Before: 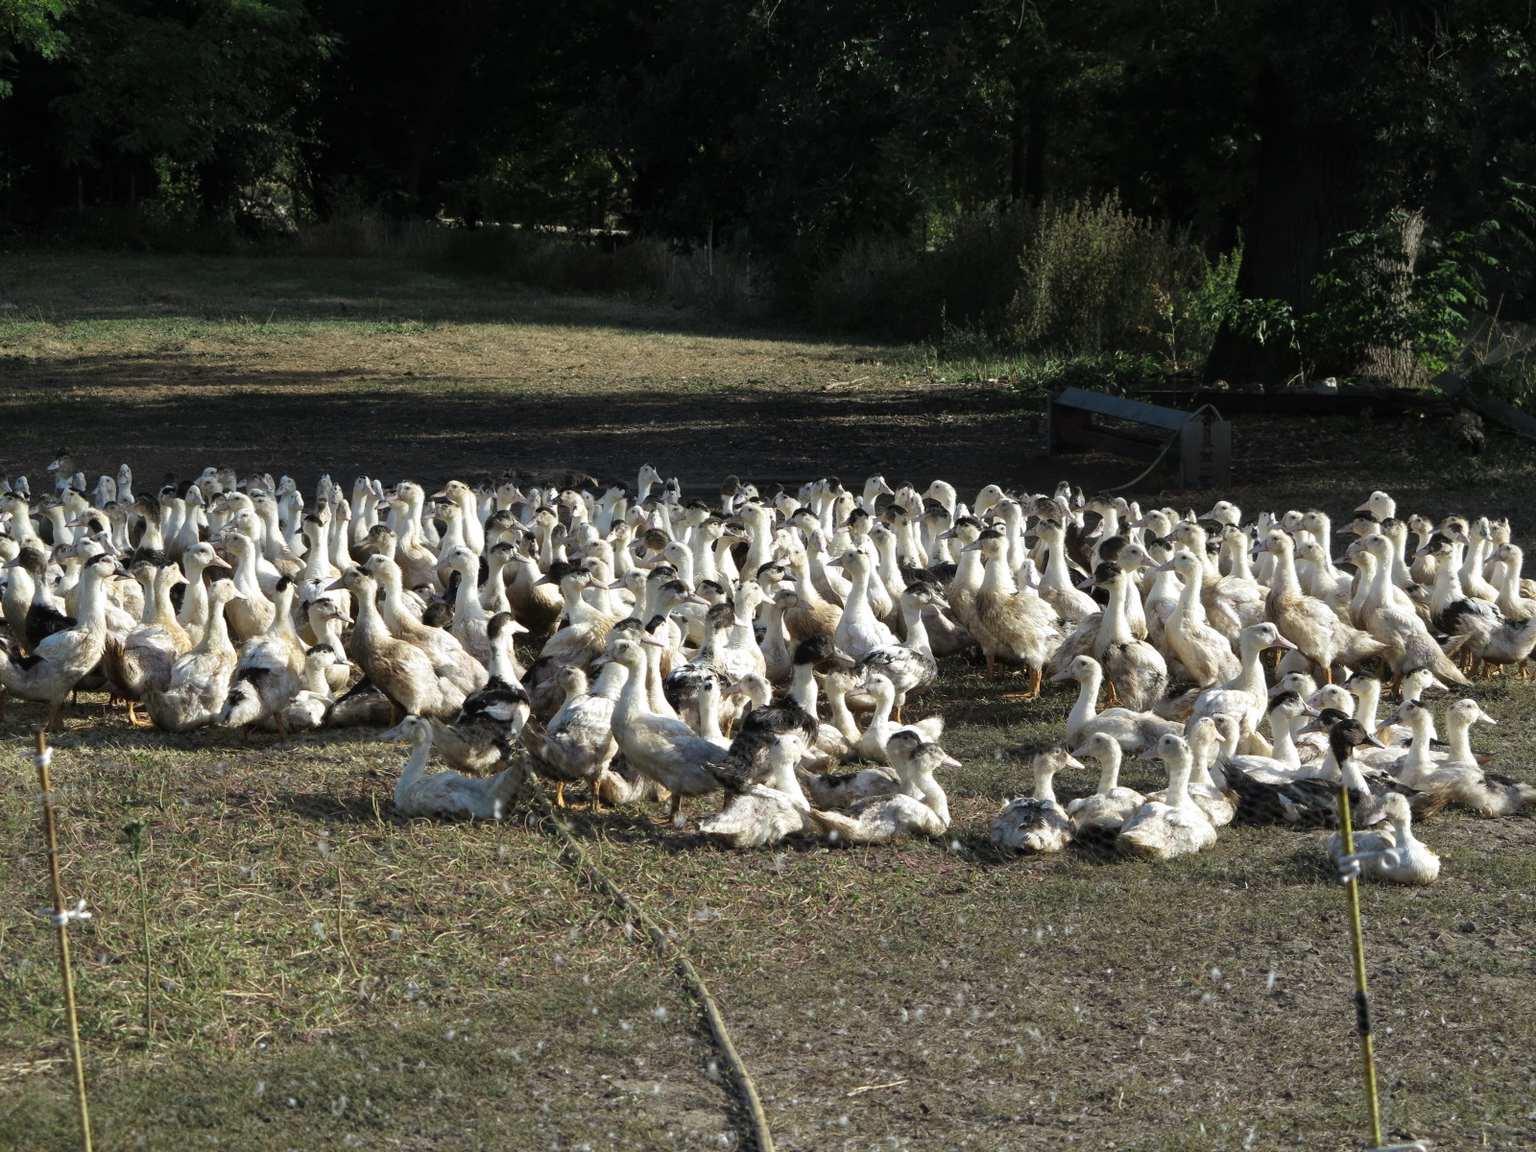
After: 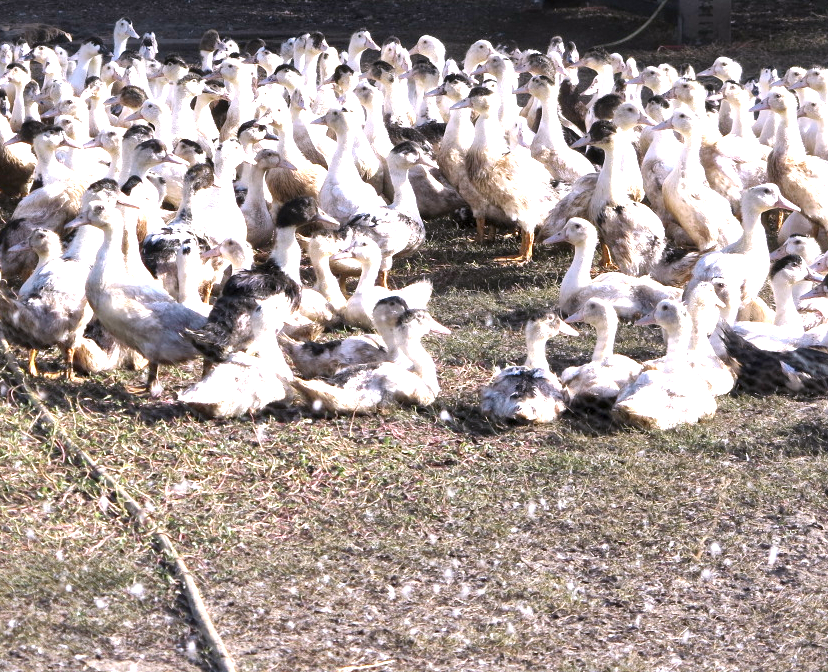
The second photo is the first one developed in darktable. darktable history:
exposure: black level correction 0, exposure 0.953 EV, compensate exposure bias true, compensate highlight preservation false
white balance: red 1.066, blue 1.119
local contrast: mode bilateral grid, contrast 25, coarseness 60, detail 151%, midtone range 0.2
crop: left 34.479%, top 38.822%, right 13.718%, bottom 5.172%
